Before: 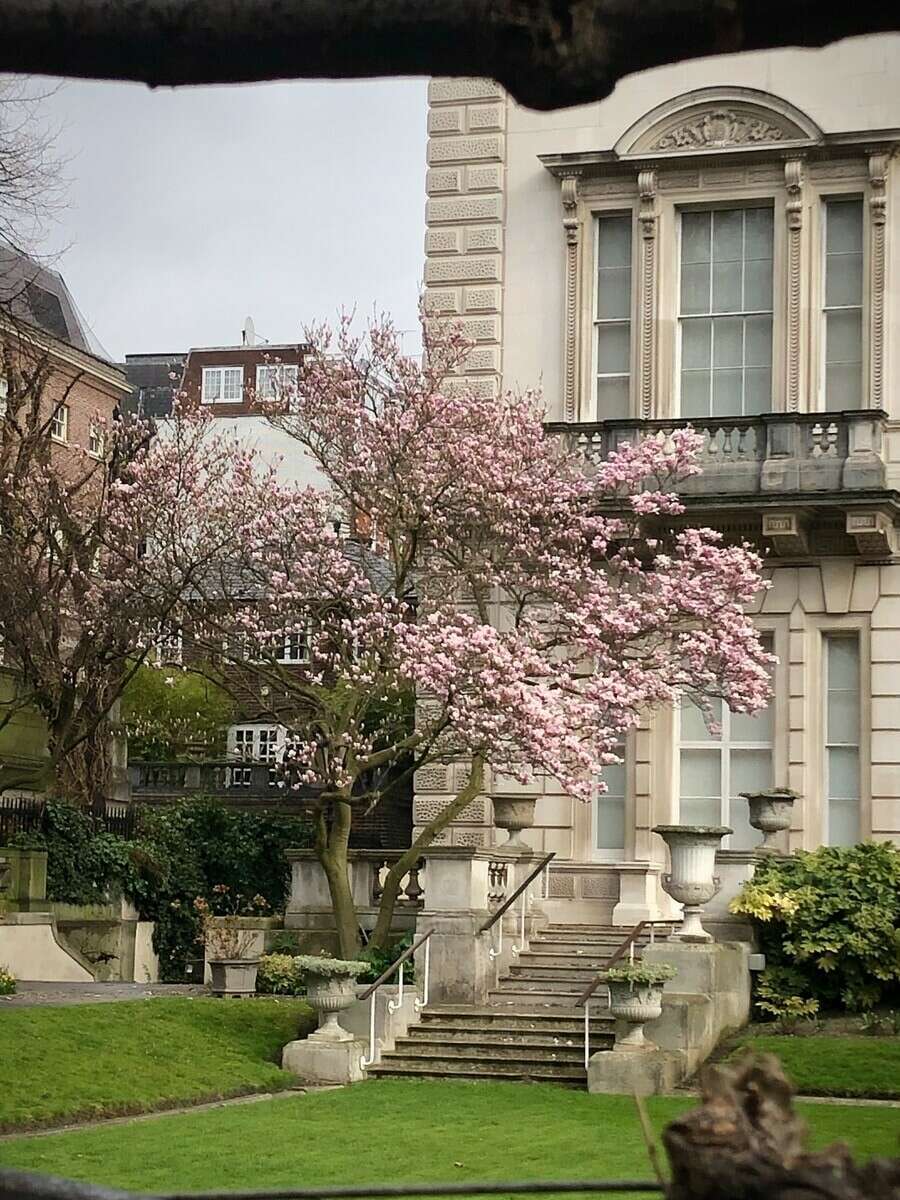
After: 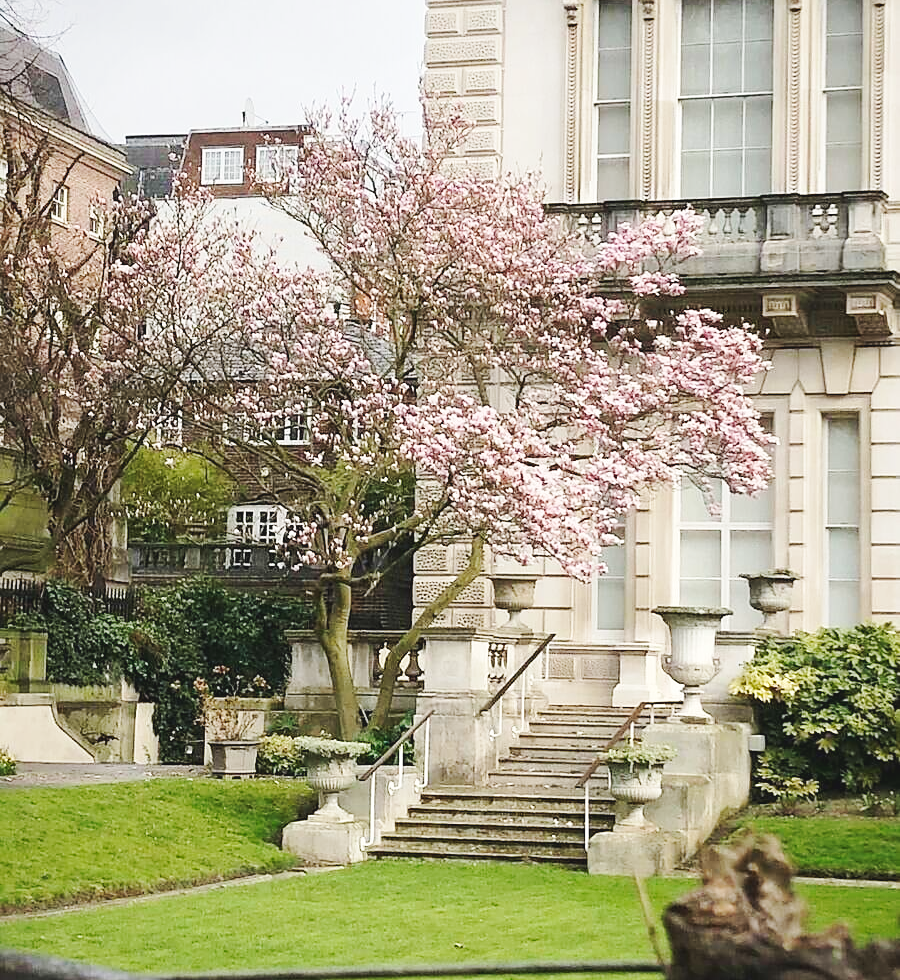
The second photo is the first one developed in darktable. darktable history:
crop and rotate: top 18.305%
base curve: curves: ch0 [(0, 0.007) (0.028, 0.063) (0.121, 0.311) (0.46, 0.743) (0.859, 0.957) (1, 1)], preserve colors none
sharpen: radius 1.52, amount 0.376, threshold 1.158
